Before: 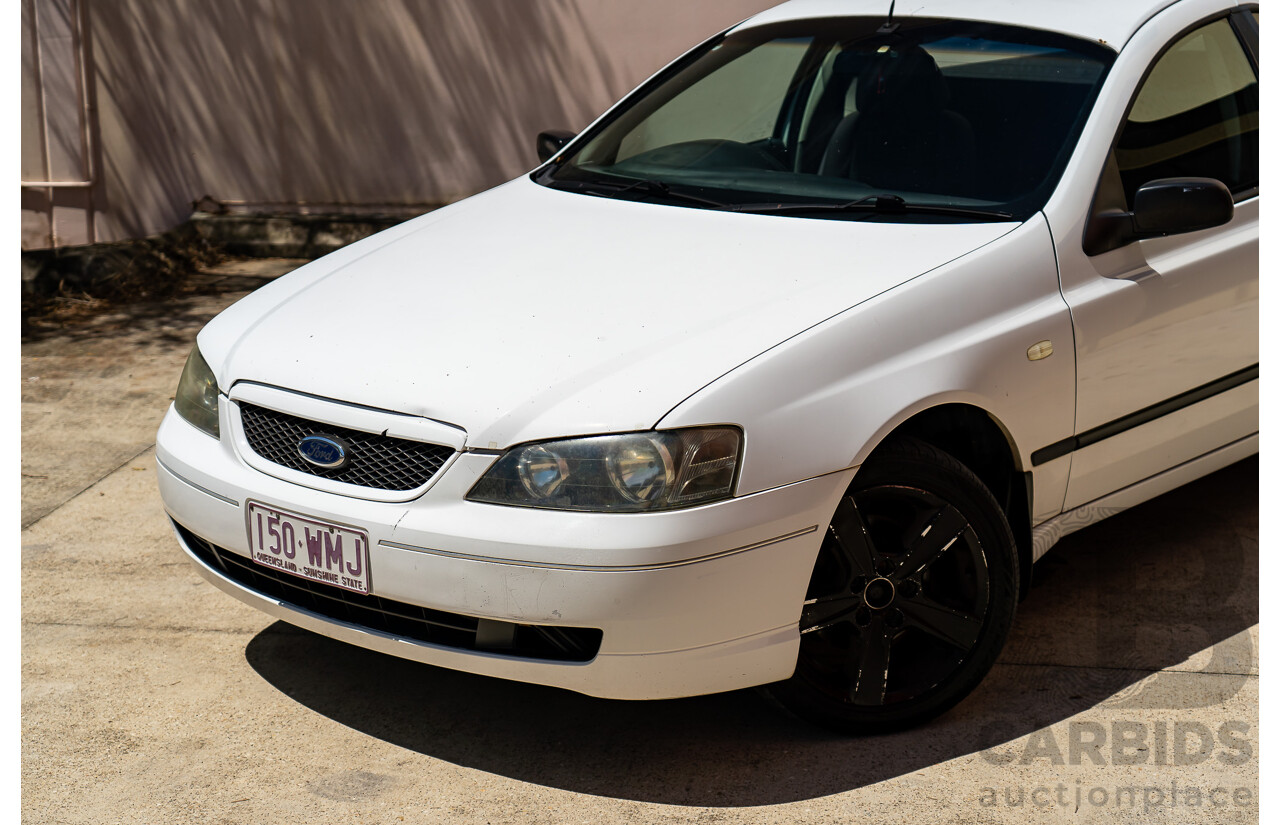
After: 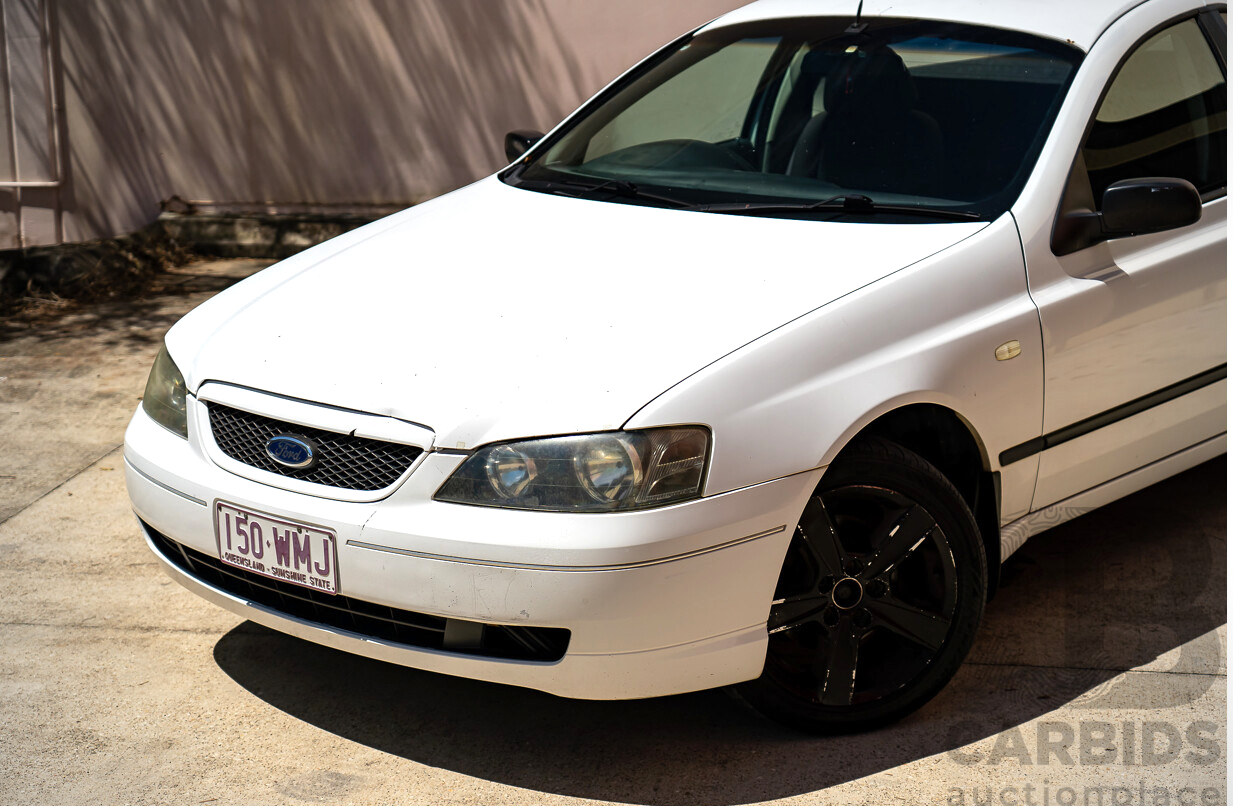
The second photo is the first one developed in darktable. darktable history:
vignetting: on, module defaults
crop and rotate: left 2.536%, right 1.107%, bottom 2.246%
exposure: exposure 0.375 EV, compensate highlight preservation false
